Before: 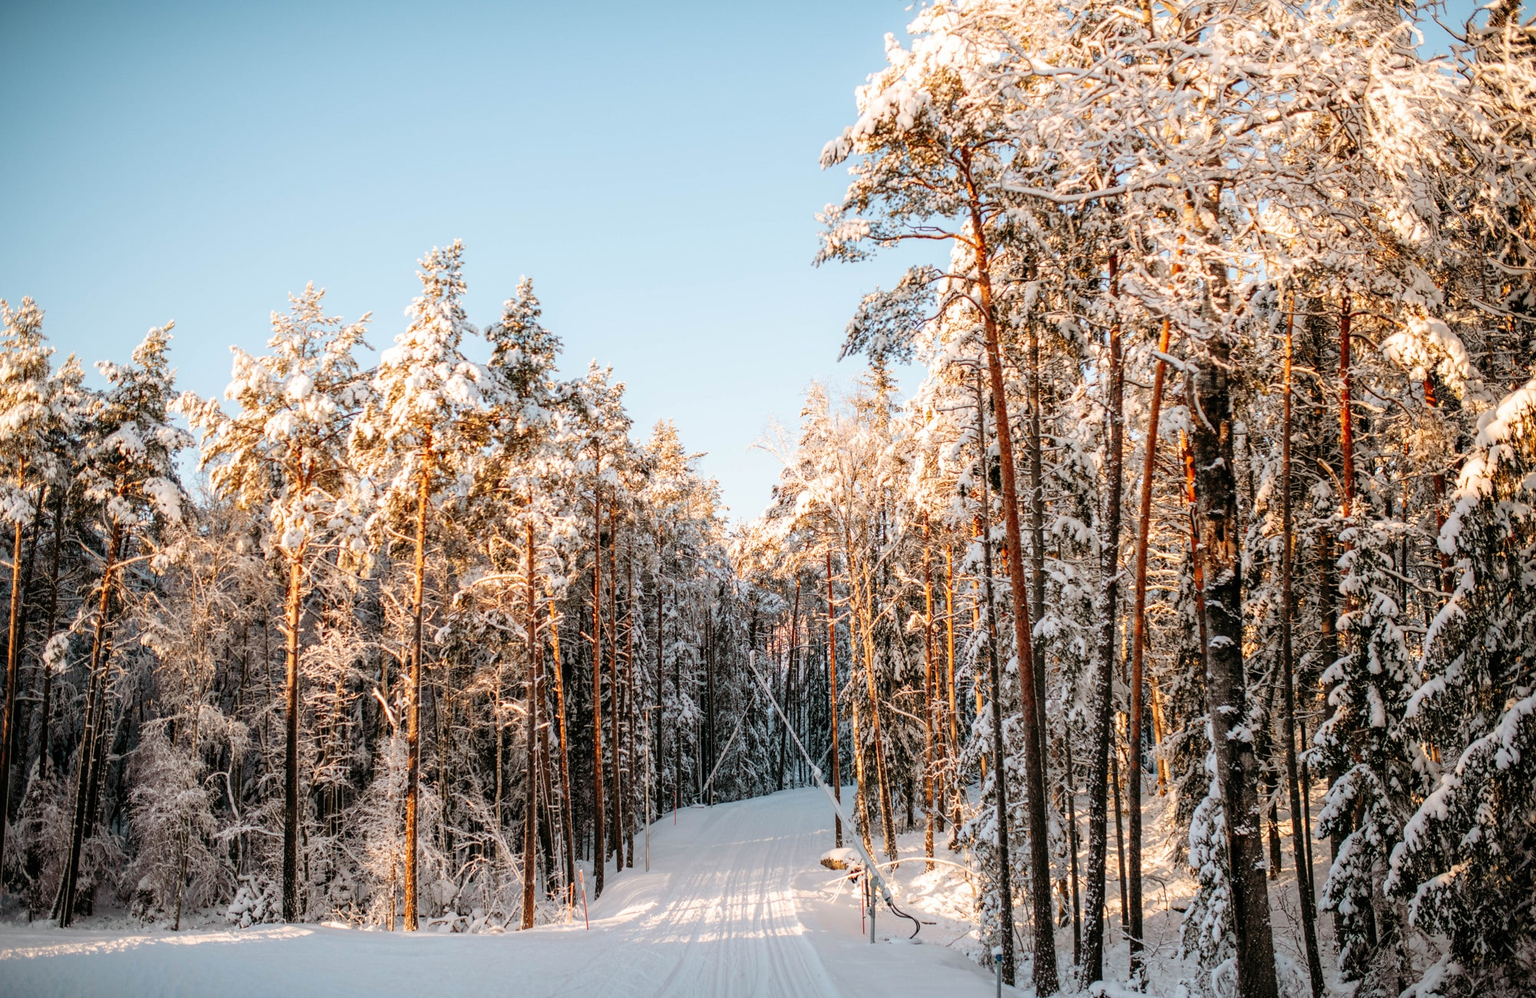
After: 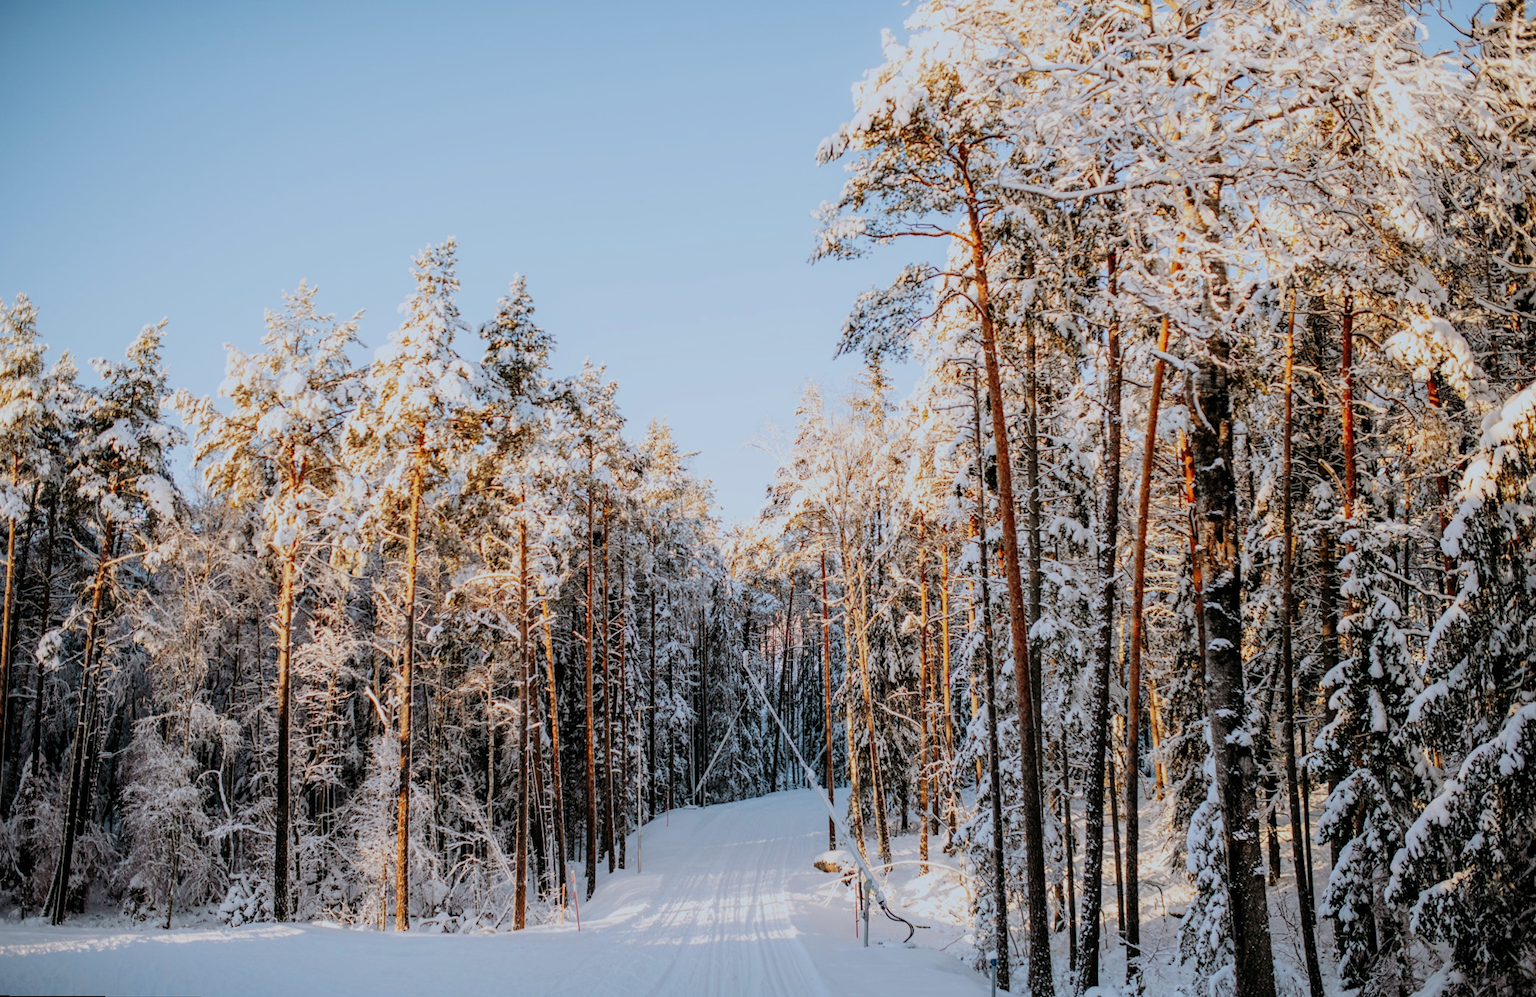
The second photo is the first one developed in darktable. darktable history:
rotate and perspective: rotation 0.192°, lens shift (horizontal) -0.015, crop left 0.005, crop right 0.996, crop top 0.006, crop bottom 0.99
filmic rgb: black relative exposure -16 EV, white relative exposure 4.97 EV, hardness 6.25
white balance: red 0.924, blue 1.095
